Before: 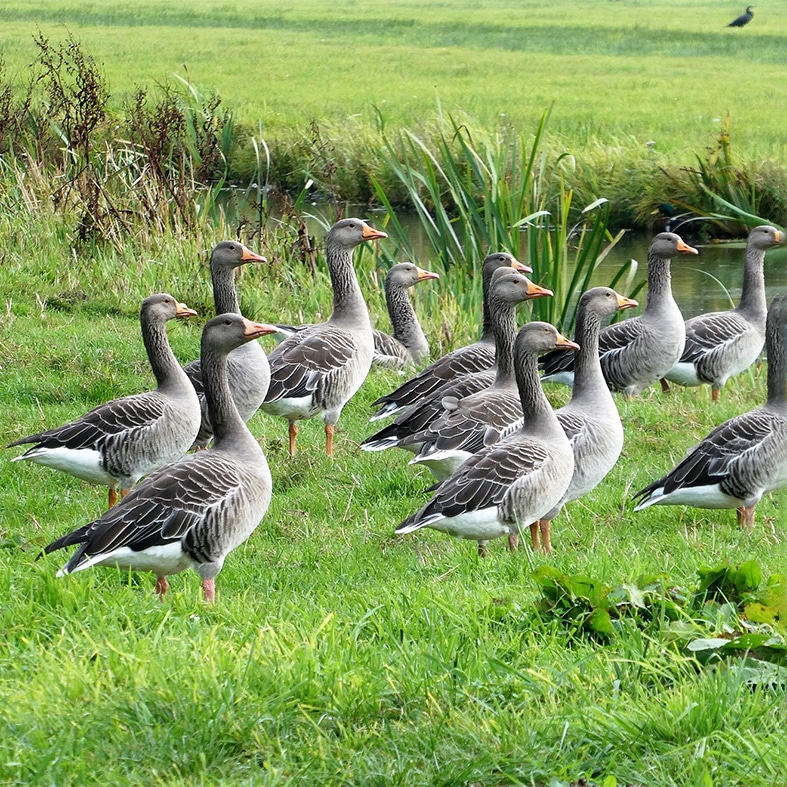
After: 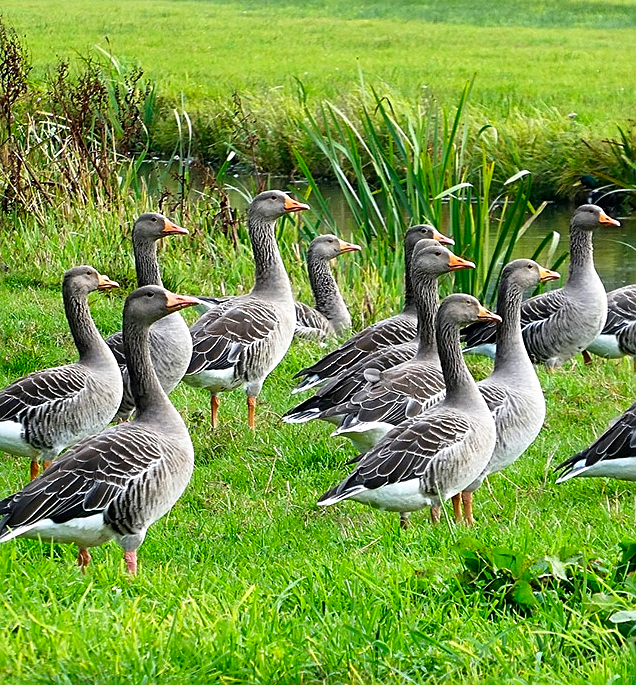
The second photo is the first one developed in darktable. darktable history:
crop: left 9.954%, top 3.577%, right 9.158%, bottom 9.259%
sharpen: on, module defaults
contrast brightness saturation: brightness -0.028, saturation 0.346
